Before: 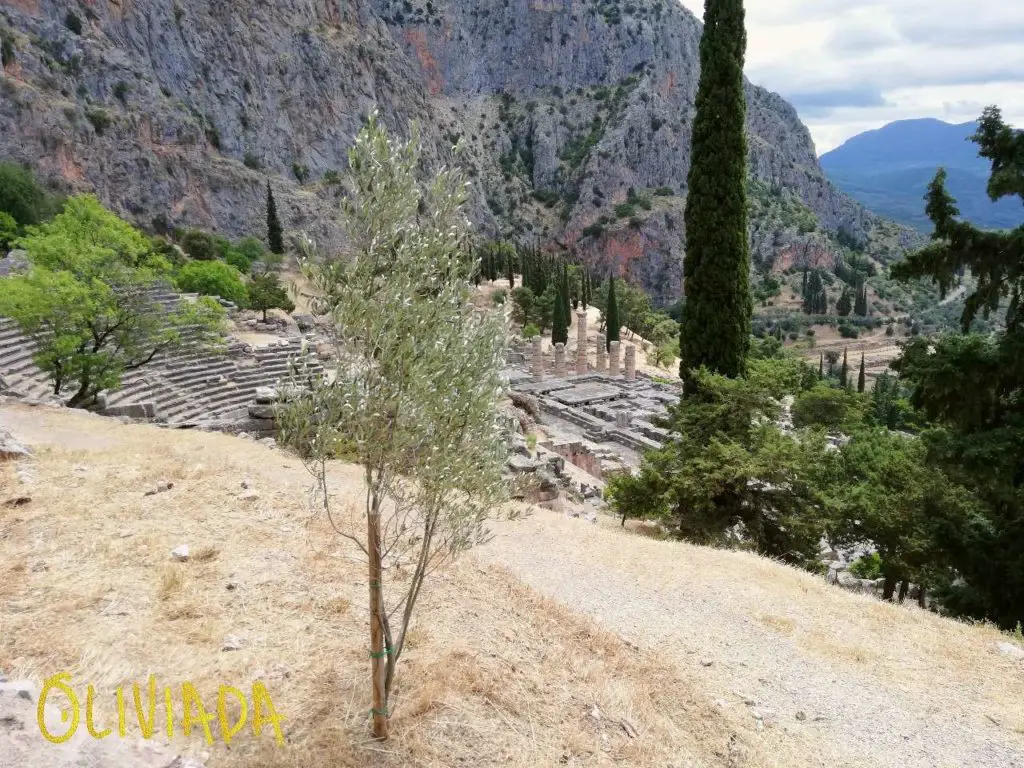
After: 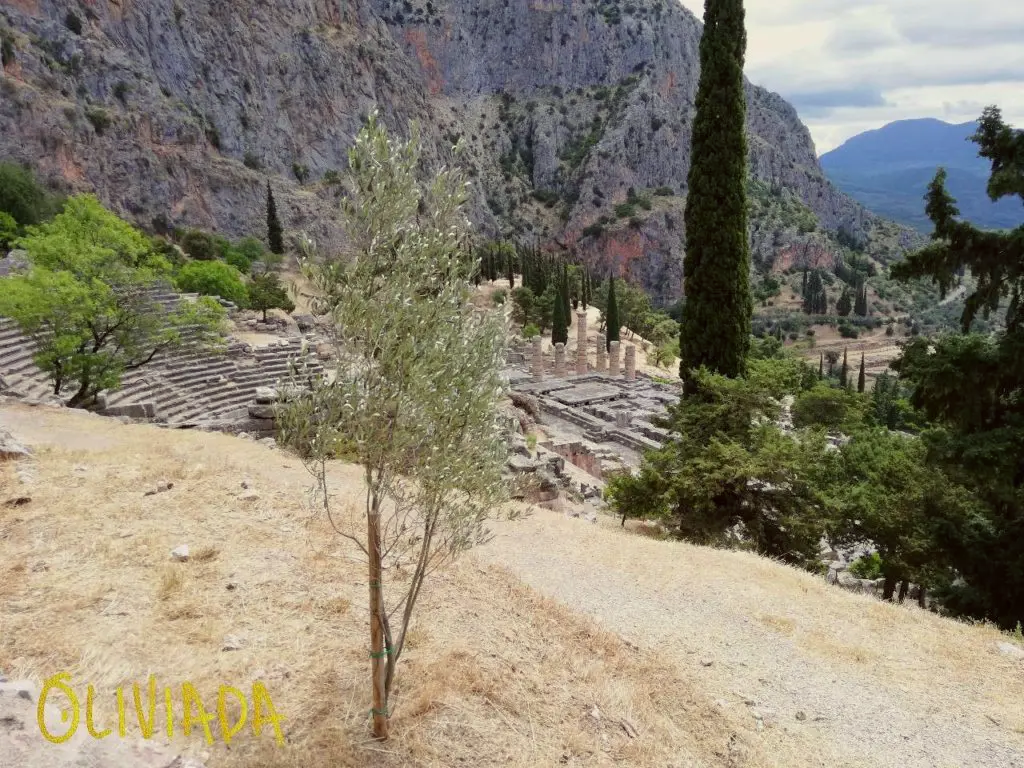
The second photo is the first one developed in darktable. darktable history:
color correction: highlights a* -0.95, highlights b* 4.5, shadows a* 3.55
exposure: exposure -0.21 EV, compensate highlight preservation false
